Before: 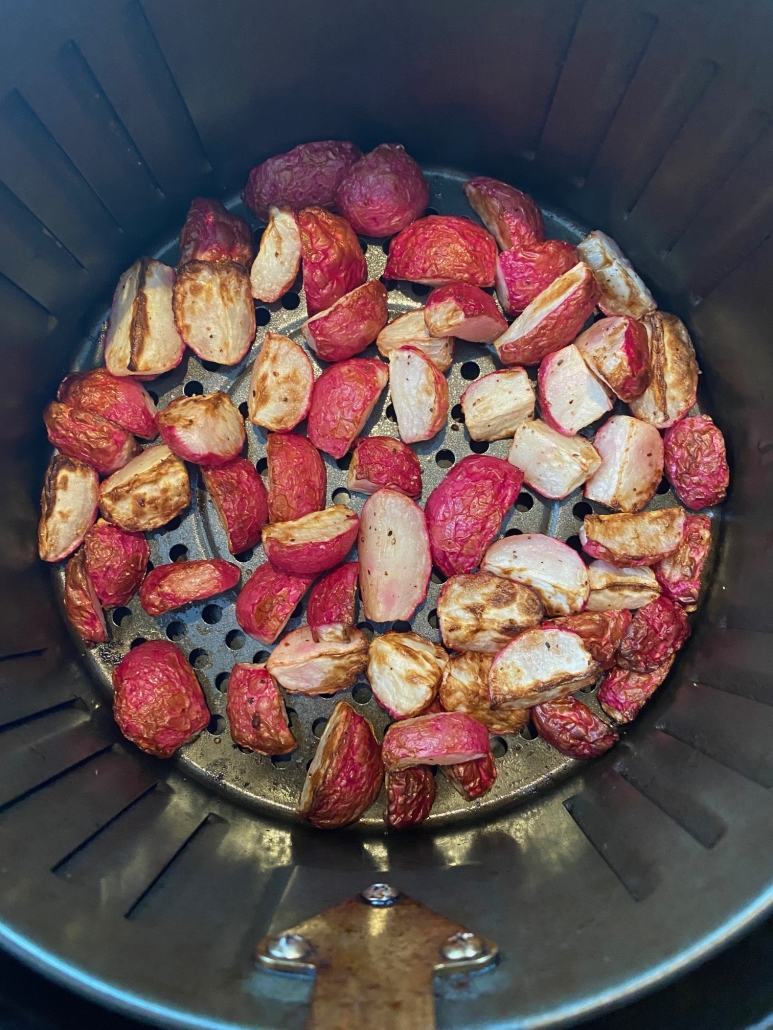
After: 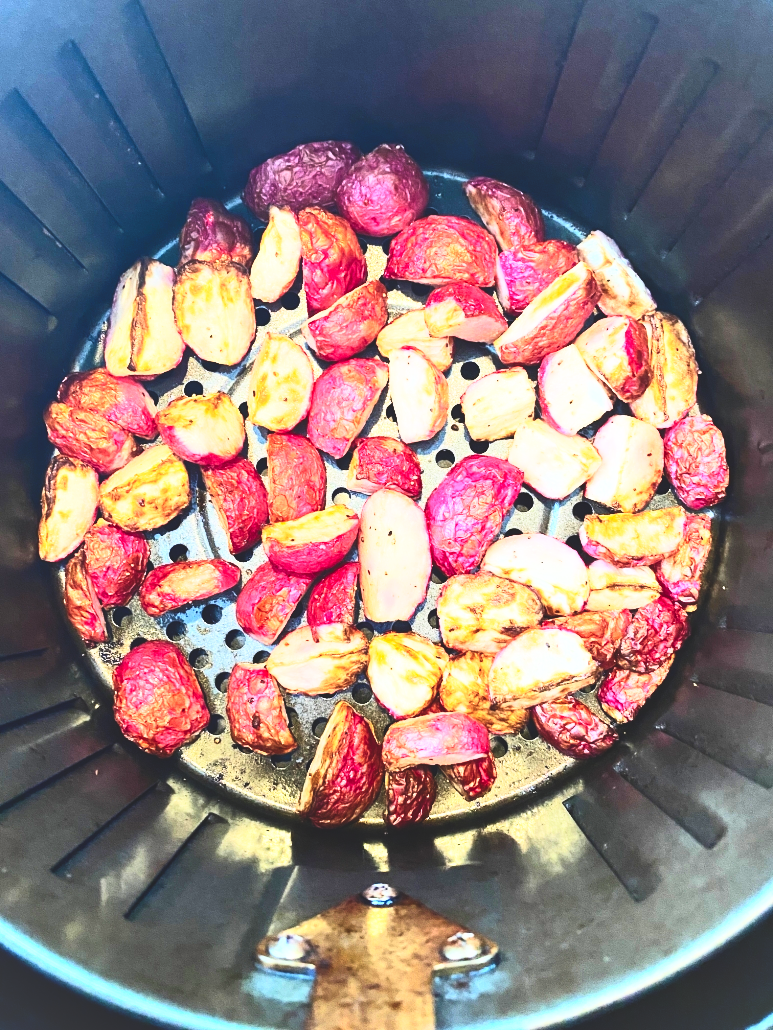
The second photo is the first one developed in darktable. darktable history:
vignetting: fall-off start 100%, brightness 0.05, saturation 0
color balance rgb: perceptual saturation grading › global saturation 25%, global vibrance 10%
base curve: curves: ch0 [(0, 0) (0.007, 0.004) (0.027, 0.03) (0.046, 0.07) (0.207, 0.54) (0.442, 0.872) (0.673, 0.972) (1, 1)], preserve colors none
contrast brightness saturation: contrast 0.62, brightness 0.34, saturation 0.14
exposure: black level correction -0.036, exposure -0.497 EV, compensate highlight preservation false
